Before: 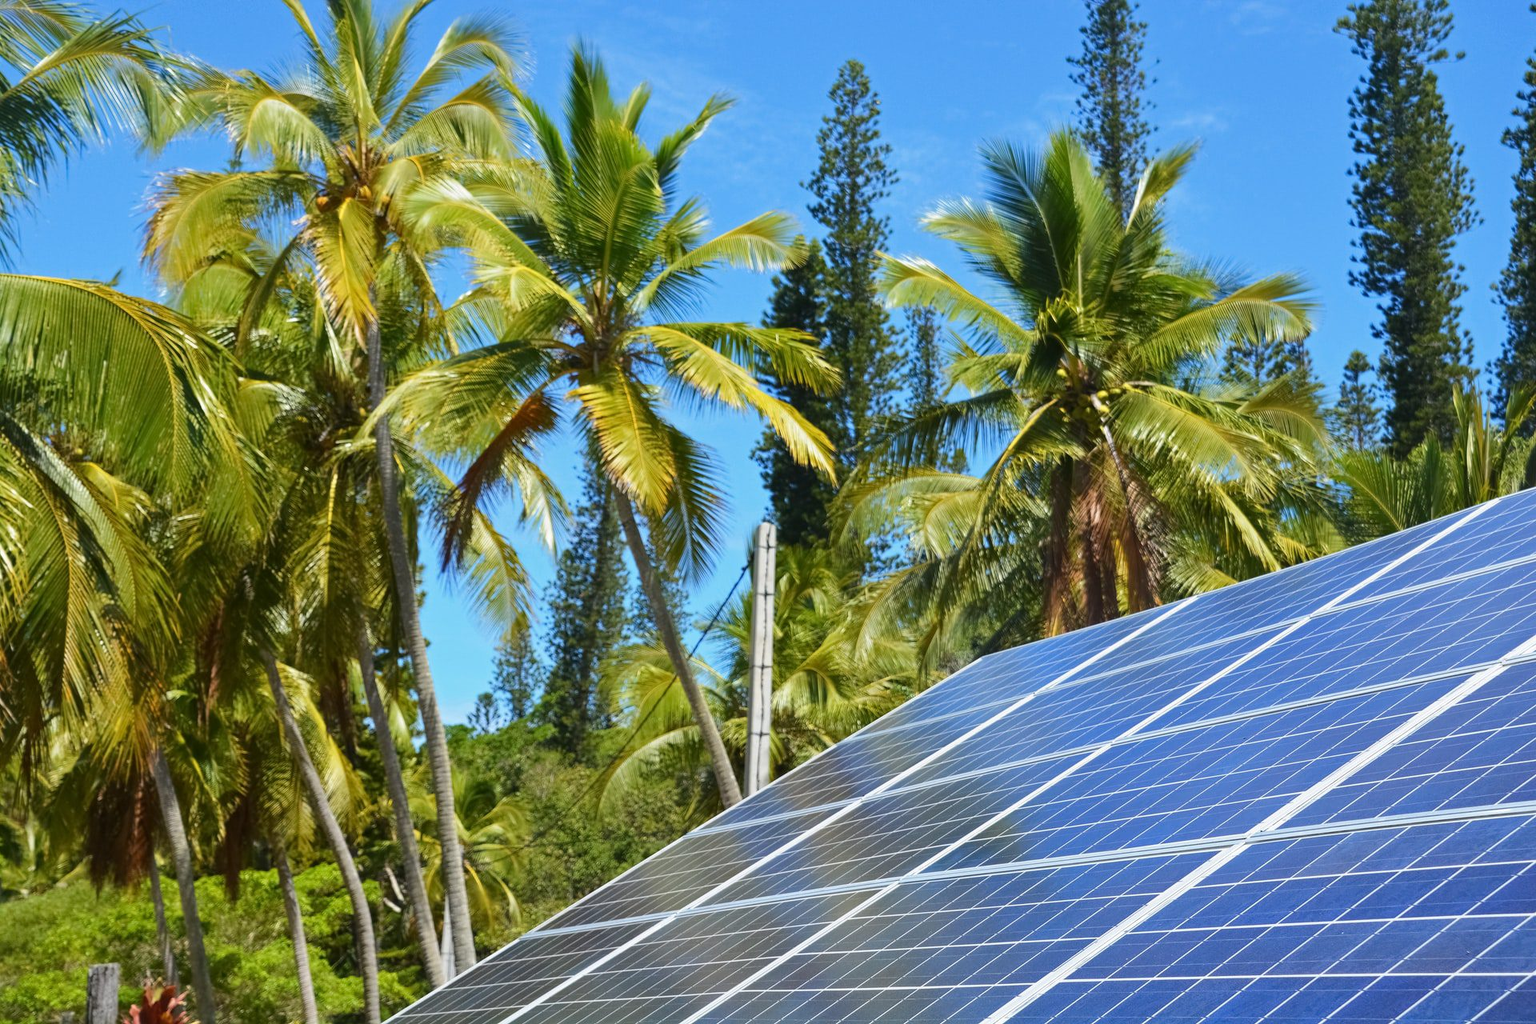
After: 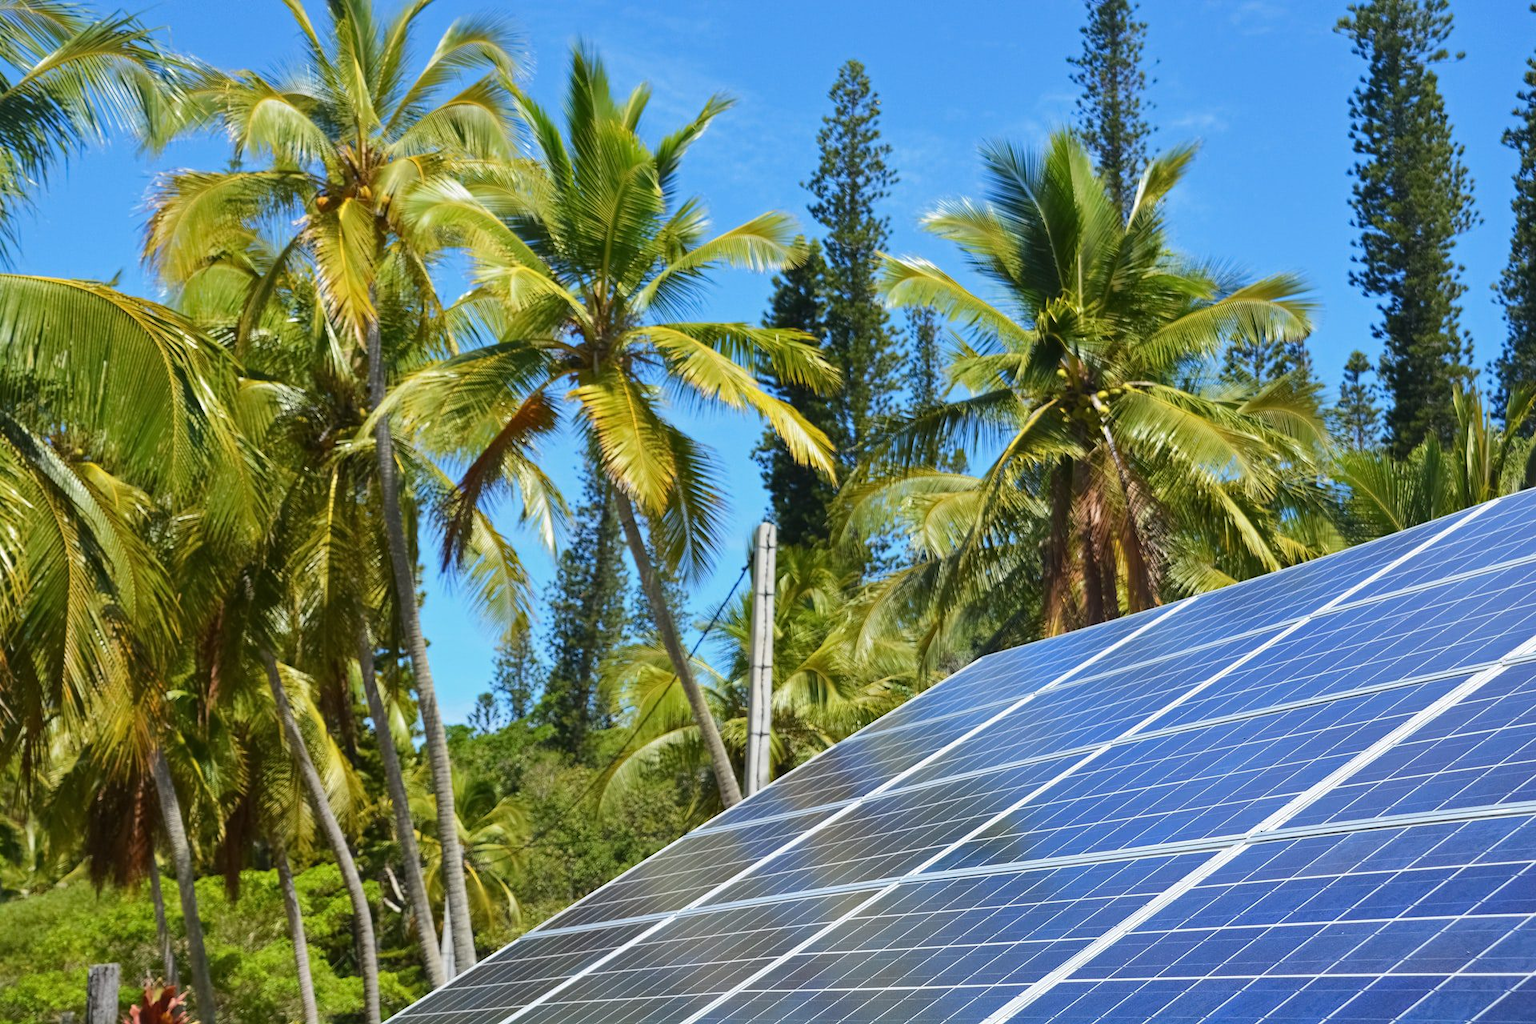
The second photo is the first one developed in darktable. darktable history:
shadows and highlights: shadows 9.06, white point adjustment 1.07, highlights -38.56
